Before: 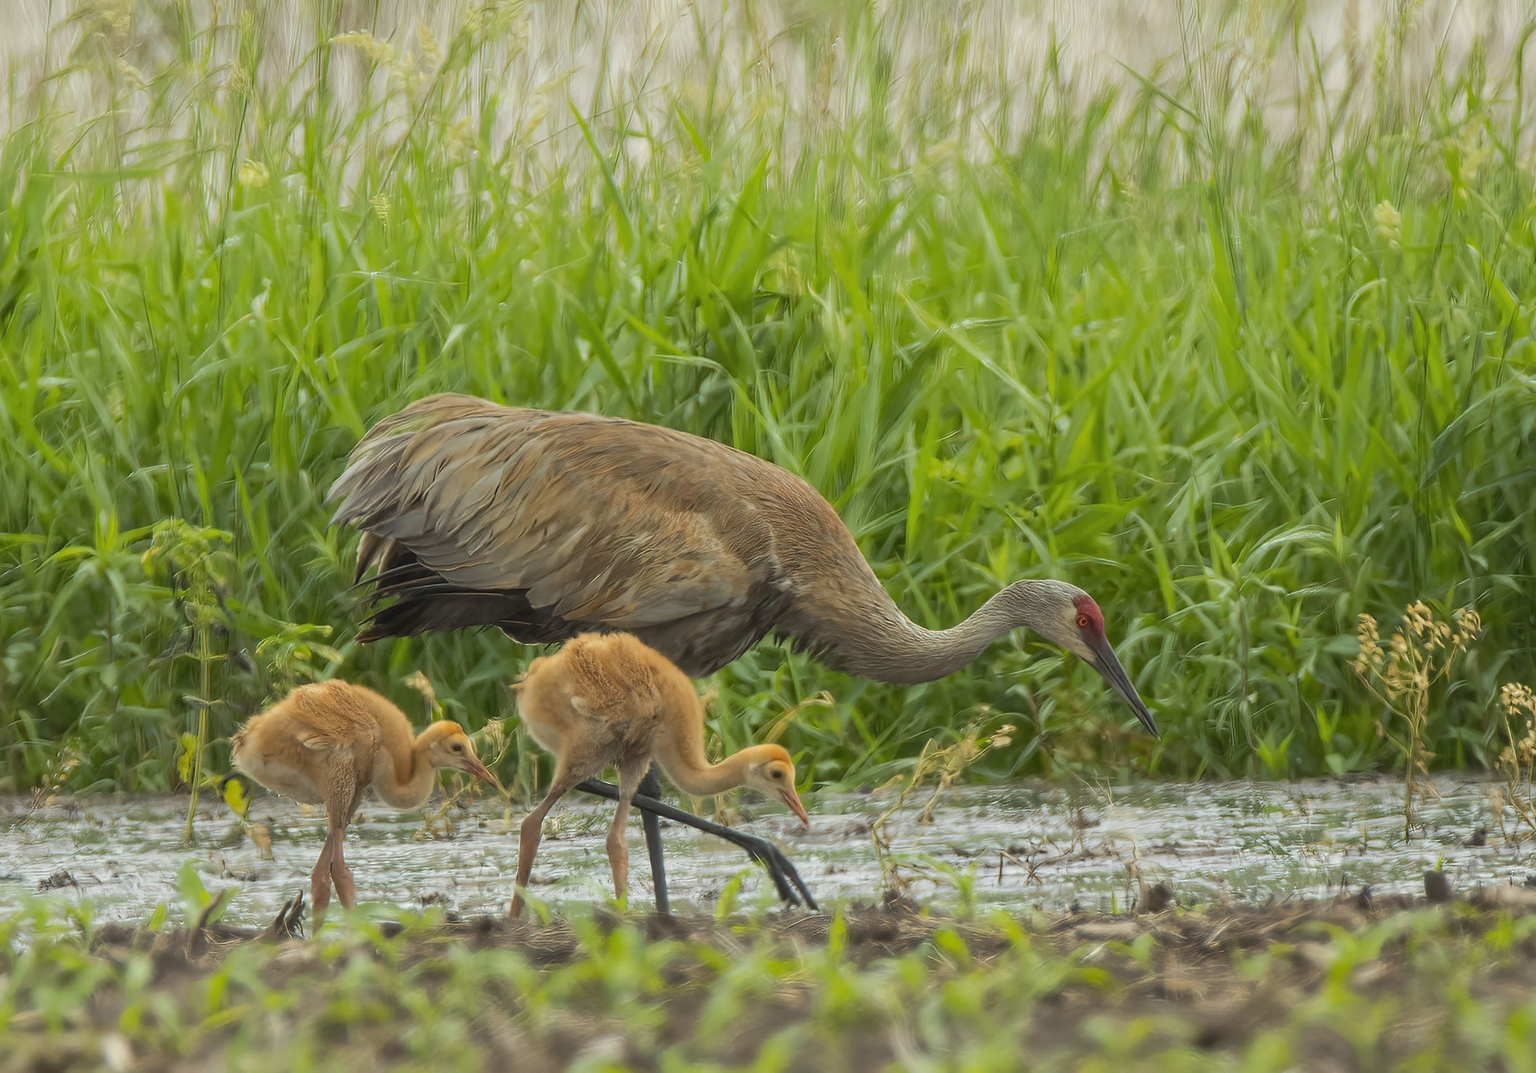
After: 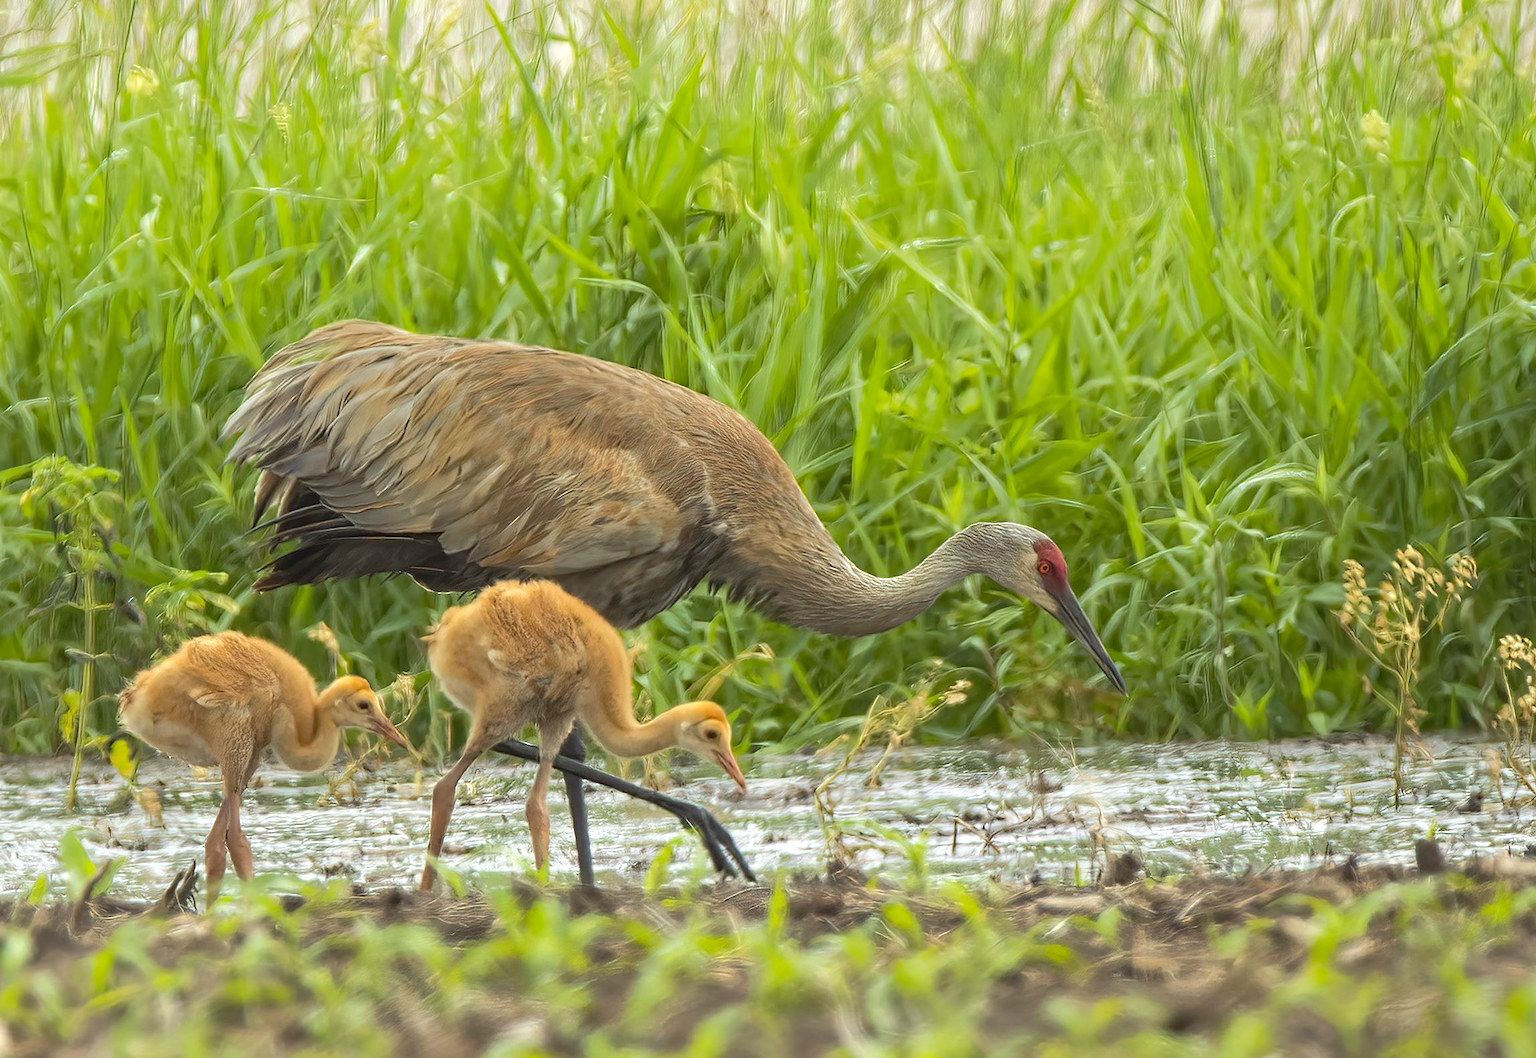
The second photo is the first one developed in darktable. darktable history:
exposure: exposure 0.564 EV, compensate highlight preservation false
tone equalizer: edges refinement/feathering 500, mask exposure compensation -1.57 EV, preserve details no
haze removal: strength 0.247, distance 0.252, compatibility mode true, adaptive false
crop and rotate: left 8.012%, top 9.286%
